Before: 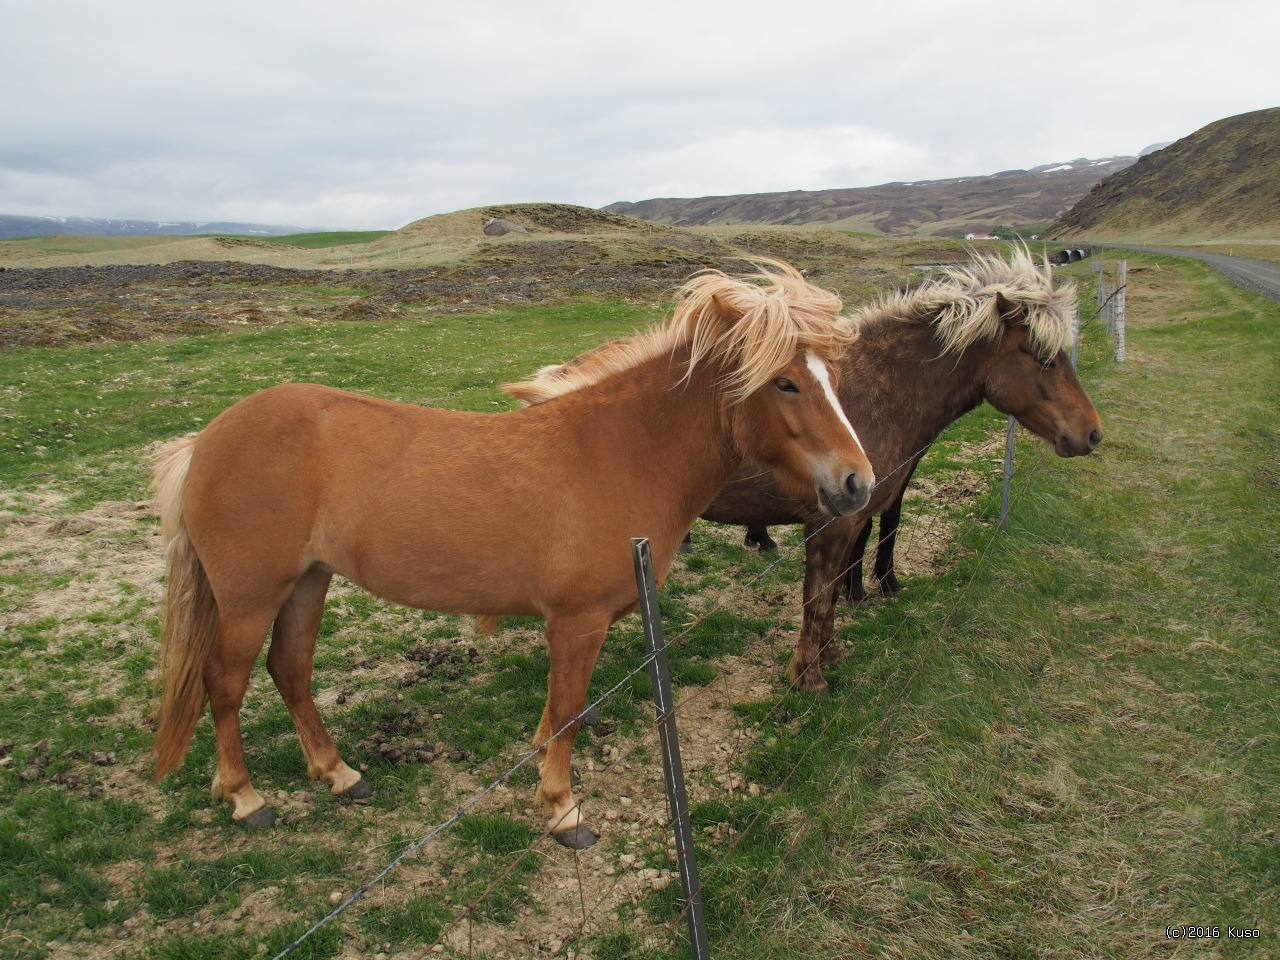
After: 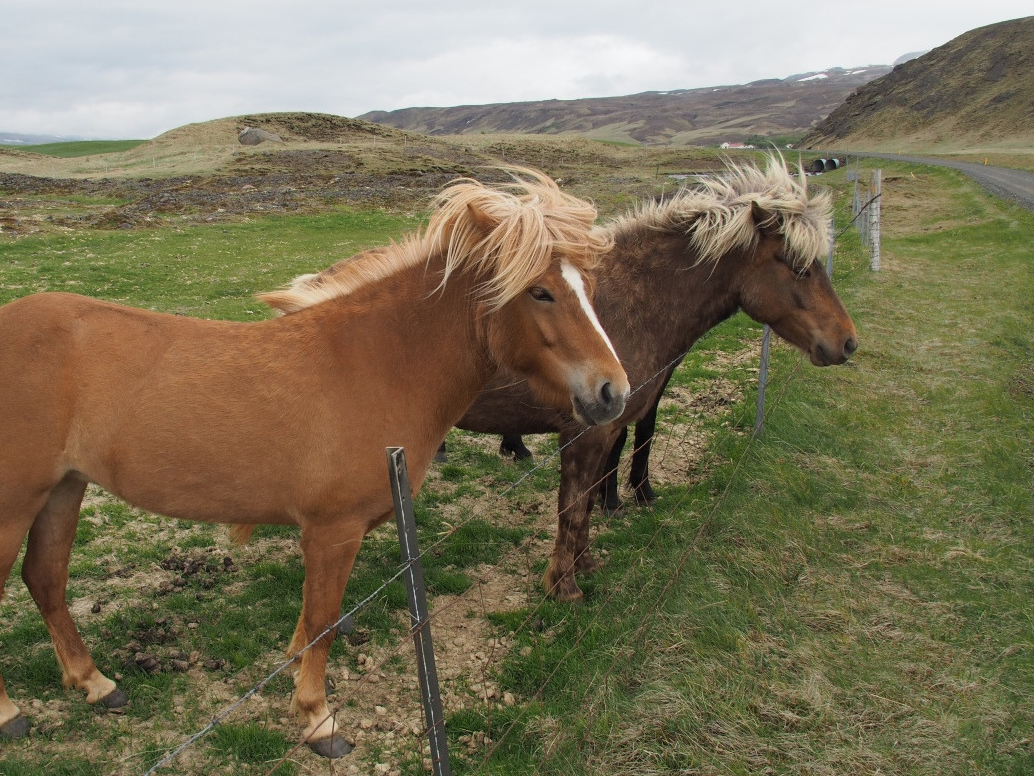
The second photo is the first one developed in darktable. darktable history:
crop: left 19.159%, top 9.58%, bottom 9.58%
contrast brightness saturation: saturation -0.05
